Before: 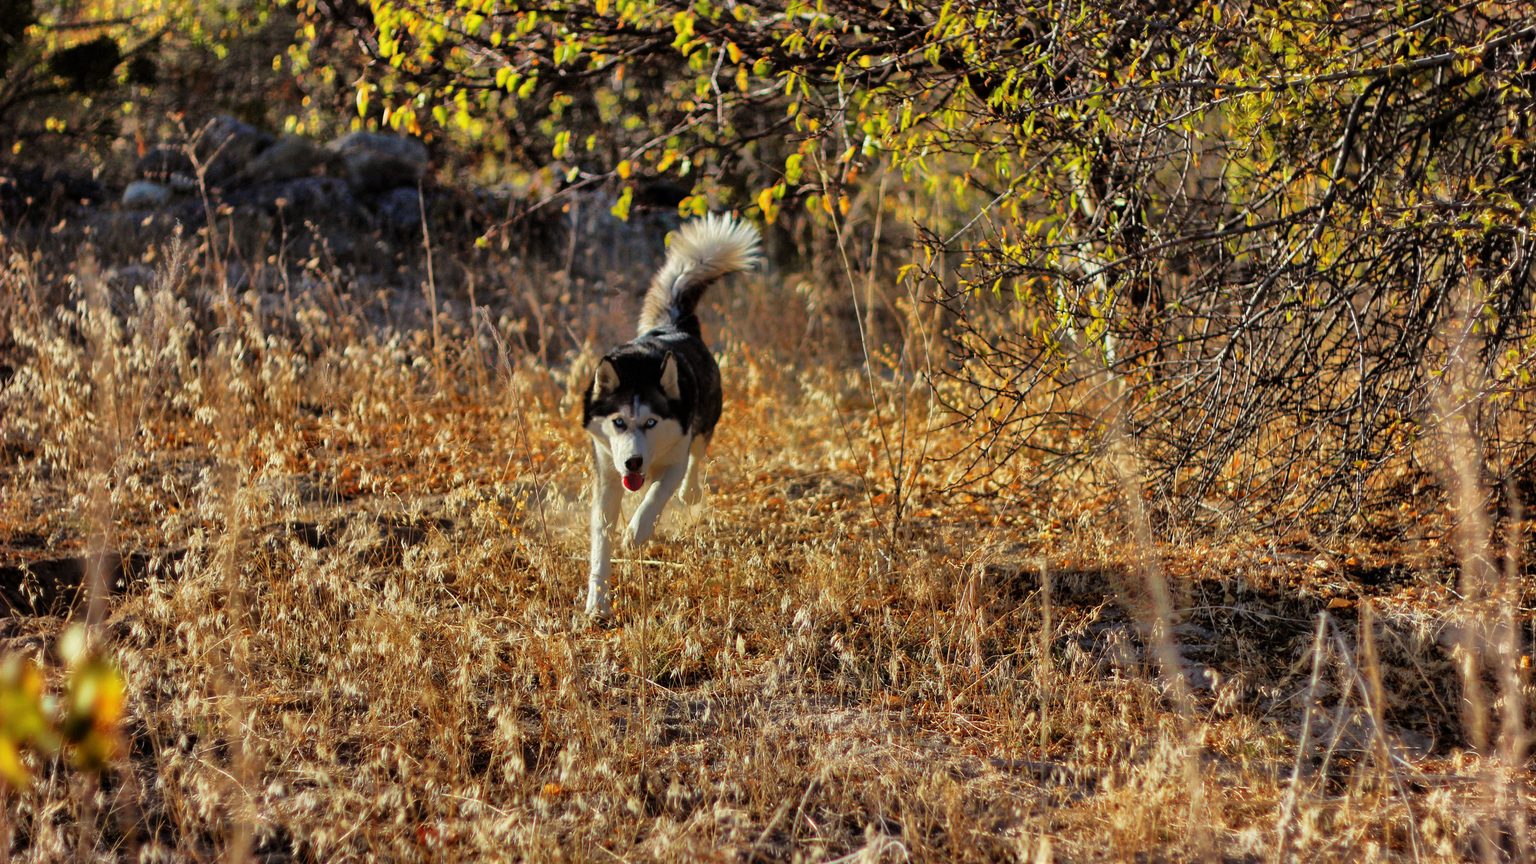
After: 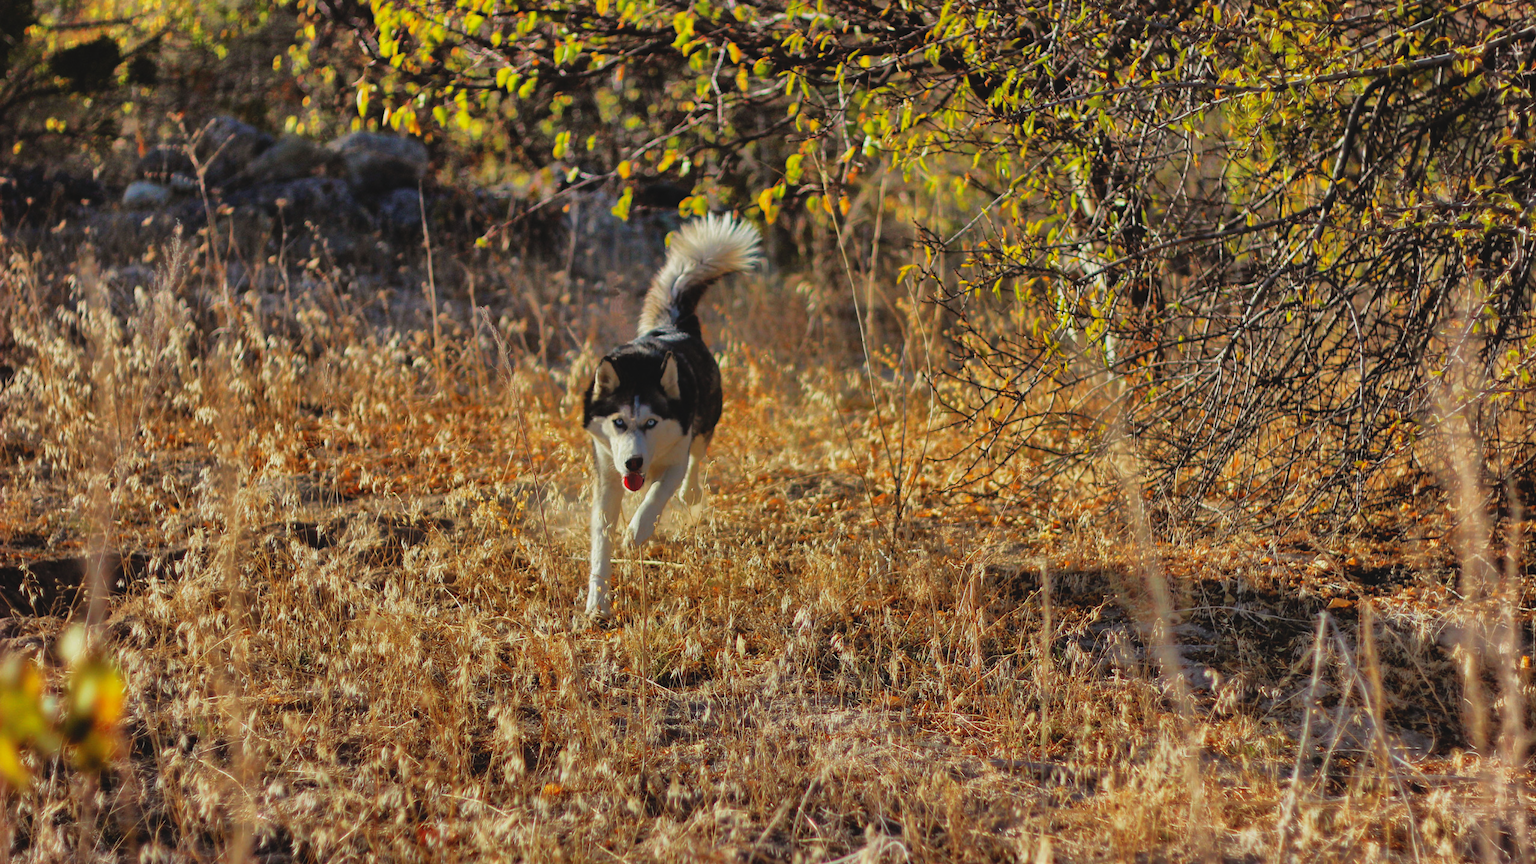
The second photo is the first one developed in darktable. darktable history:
exposure: compensate highlight preservation false
contrast brightness saturation: contrast -0.12
